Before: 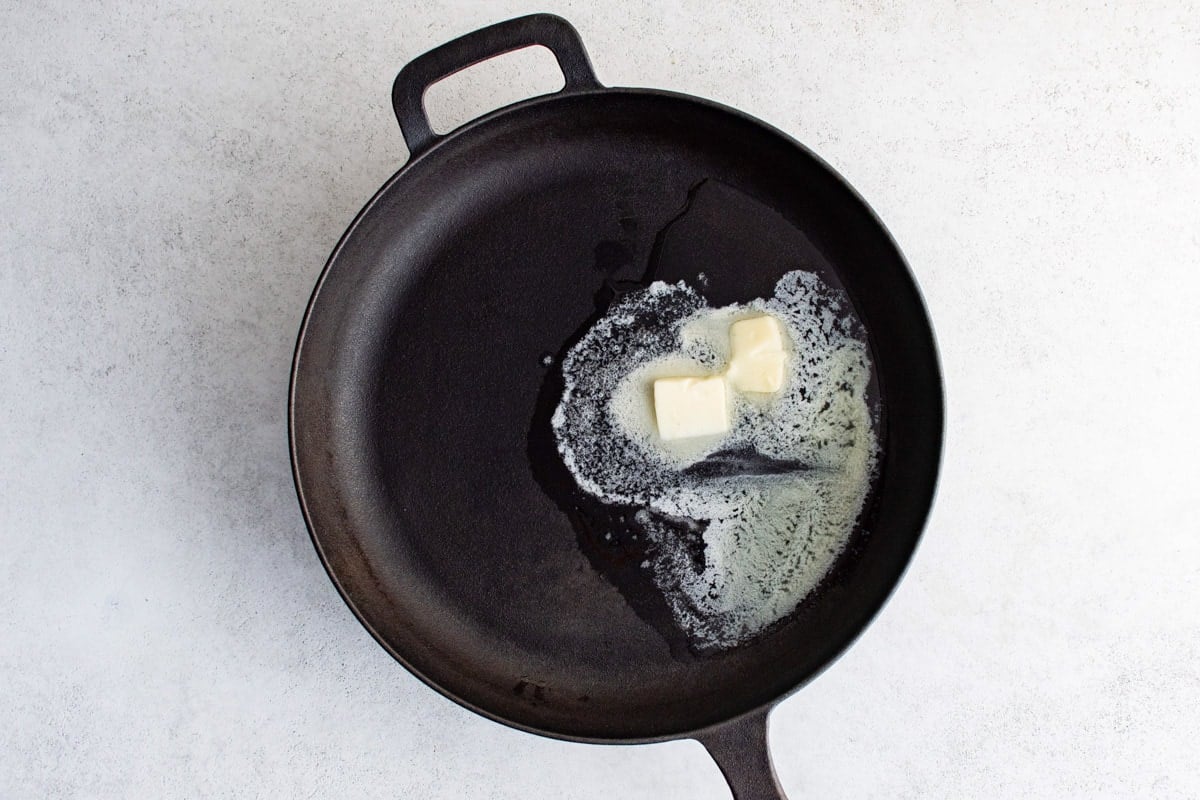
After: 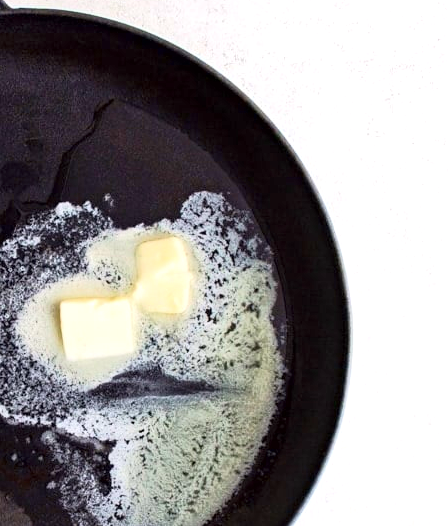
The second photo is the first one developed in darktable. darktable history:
exposure: exposure 0.509 EV, compensate highlight preservation false
crop and rotate: left 49.557%, top 10.12%, right 13.082%, bottom 24.113%
tone curve: curves: ch0 [(0.013, 0) (0.061, 0.068) (0.239, 0.256) (0.502, 0.505) (0.683, 0.676) (0.761, 0.773) (0.858, 0.858) (0.987, 0.945)]; ch1 [(0, 0) (0.172, 0.123) (0.304, 0.288) (0.414, 0.44) (0.472, 0.473) (0.502, 0.508) (0.521, 0.528) (0.583, 0.595) (0.654, 0.673) (0.728, 0.761) (1, 1)]; ch2 [(0, 0) (0.411, 0.424) (0.485, 0.476) (0.502, 0.502) (0.553, 0.557) (0.57, 0.576) (1, 1)], color space Lab, independent channels, preserve colors none
contrast brightness saturation: contrast 0.044, saturation 0.158
